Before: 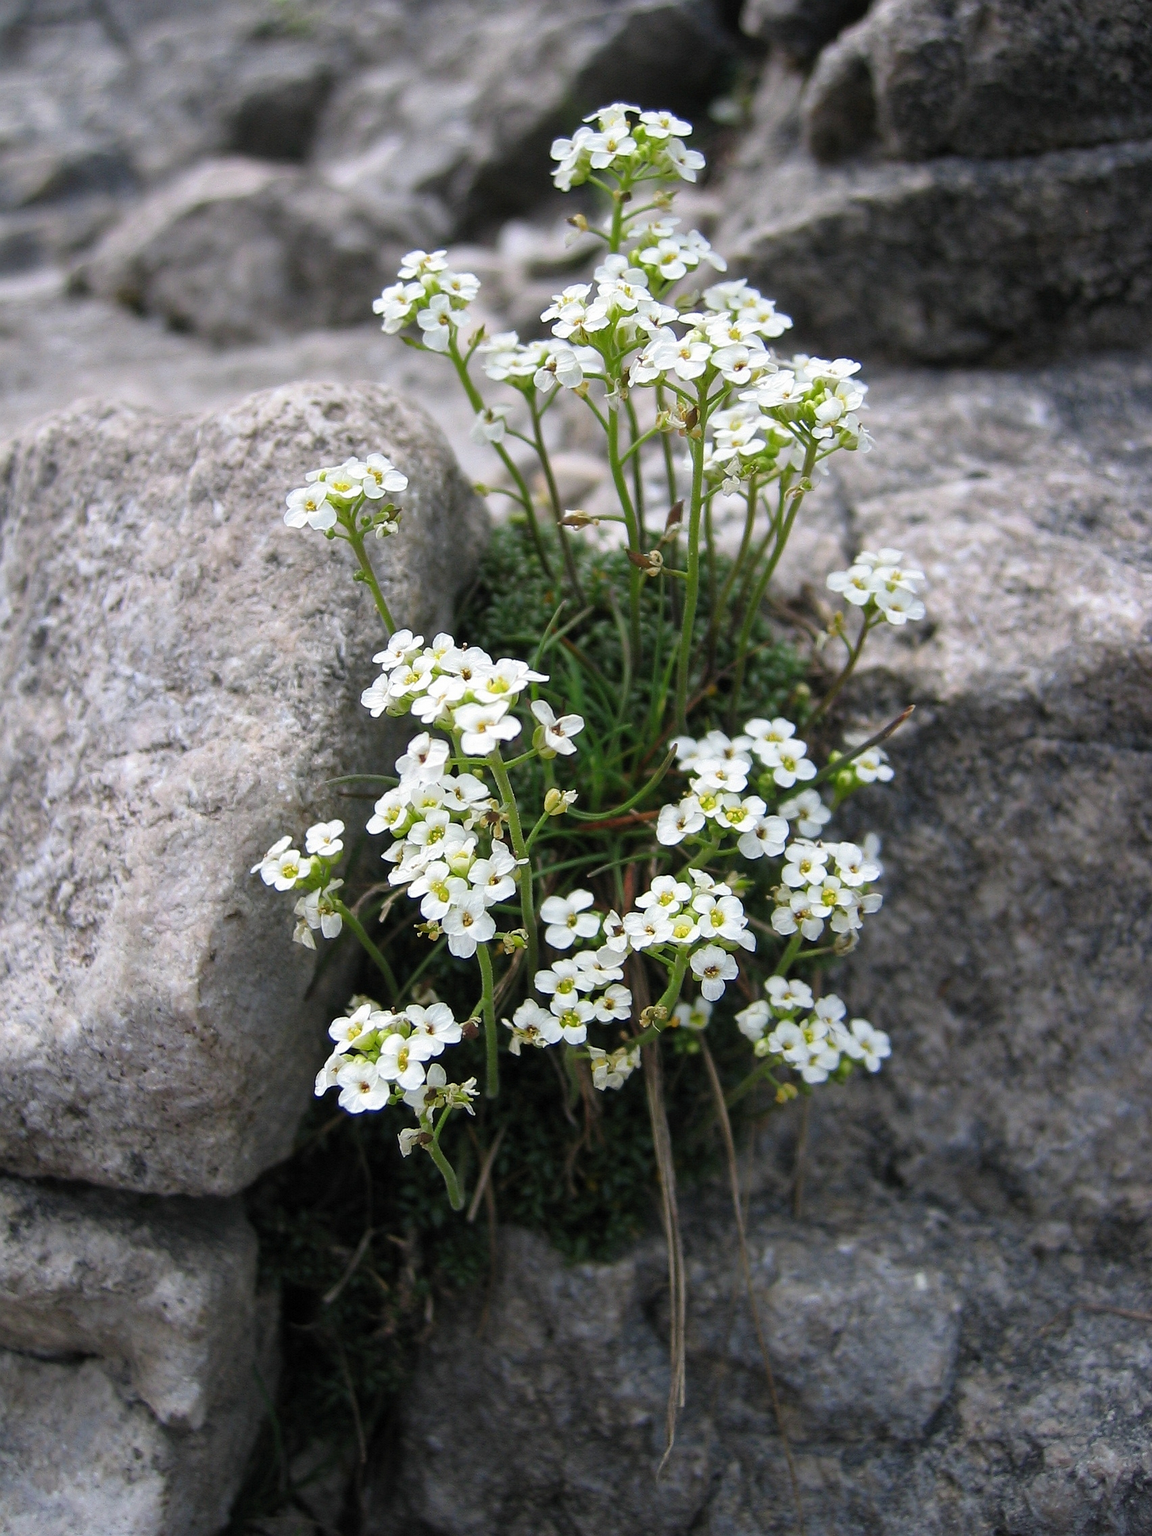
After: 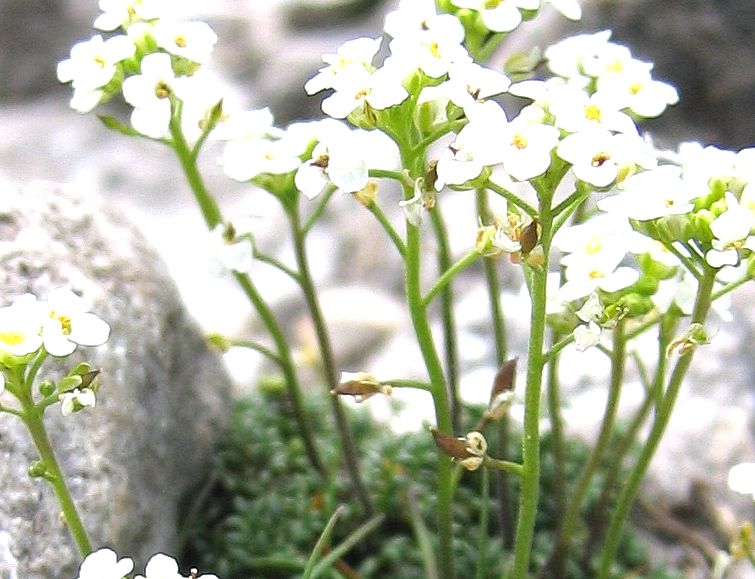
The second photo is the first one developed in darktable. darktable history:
crop: left 29.012%, top 16.849%, right 26.66%, bottom 57.648%
exposure: black level correction 0, exposure 1.001 EV, compensate highlight preservation false
